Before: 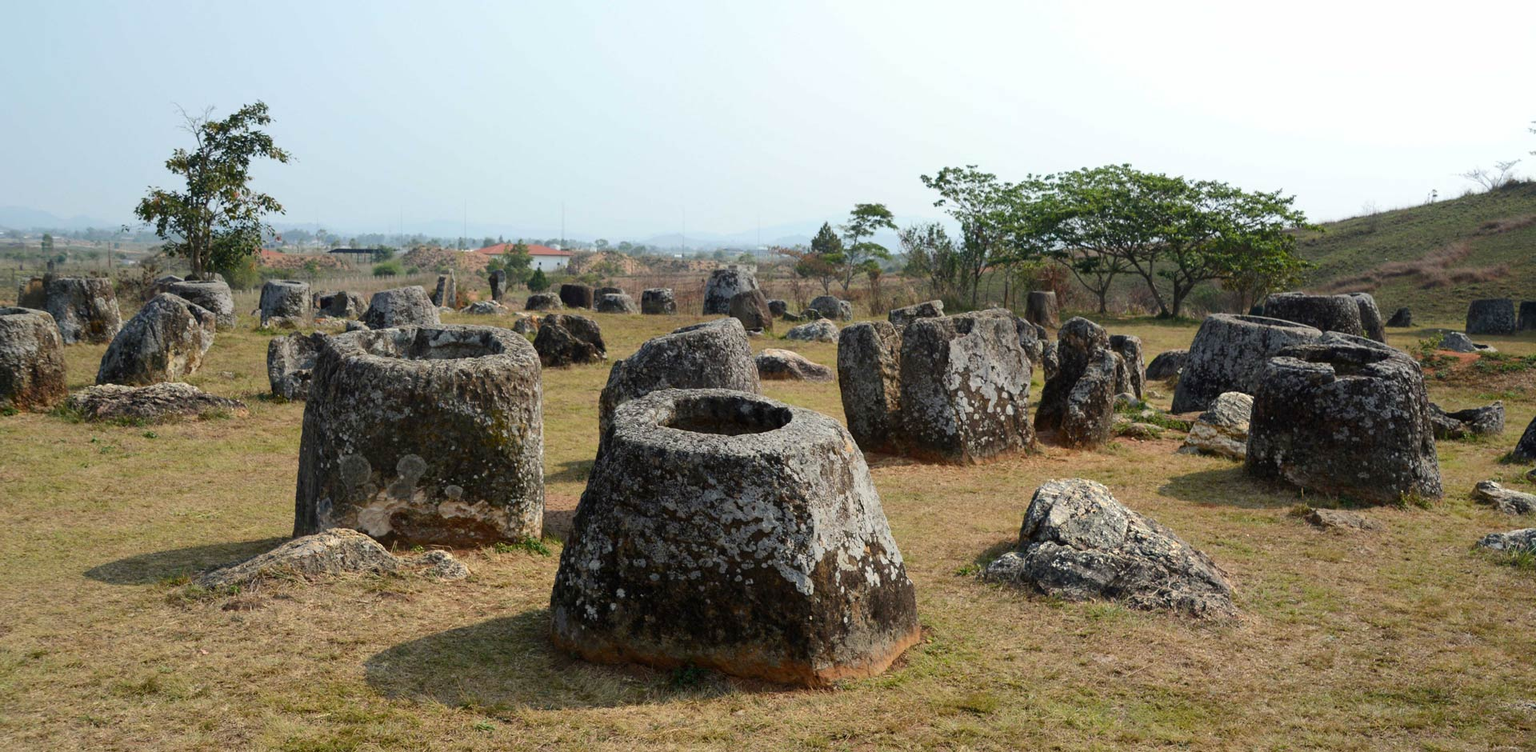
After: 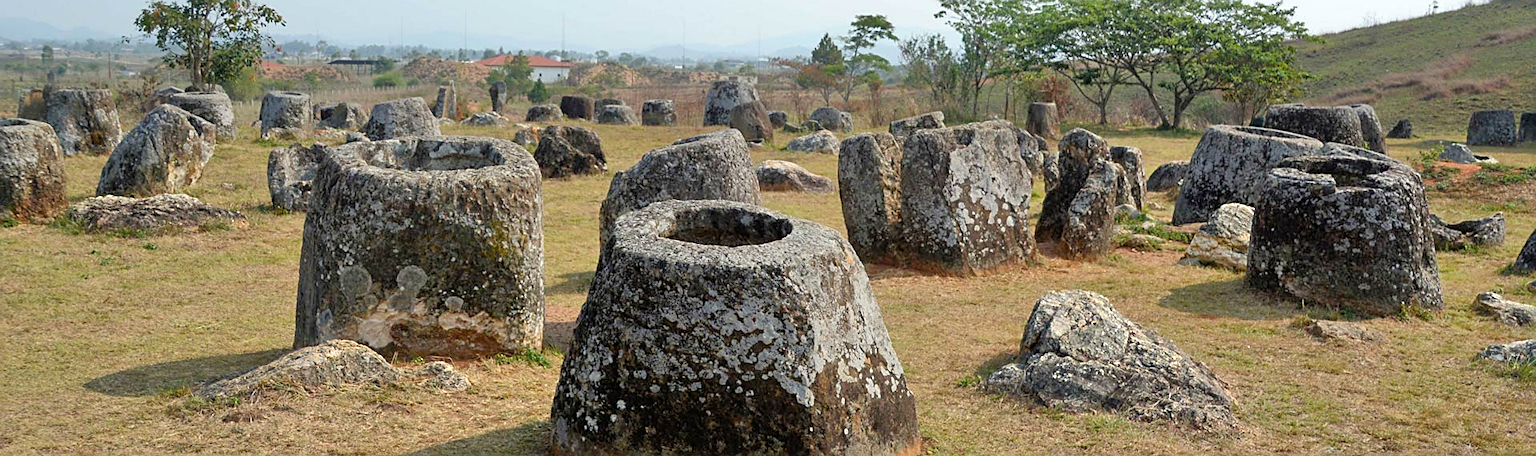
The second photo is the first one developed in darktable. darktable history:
sharpen: on, module defaults
tone equalizer: -7 EV 0.148 EV, -6 EV 0.587 EV, -5 EV 1.19 EV, -4 EV 1.31 EV, -3 EV 1.15 EV, -2 EV 0.6 EV, -1 EV 0.146 EV
crop and rotate: top 25.281%, bottom 13.981%
